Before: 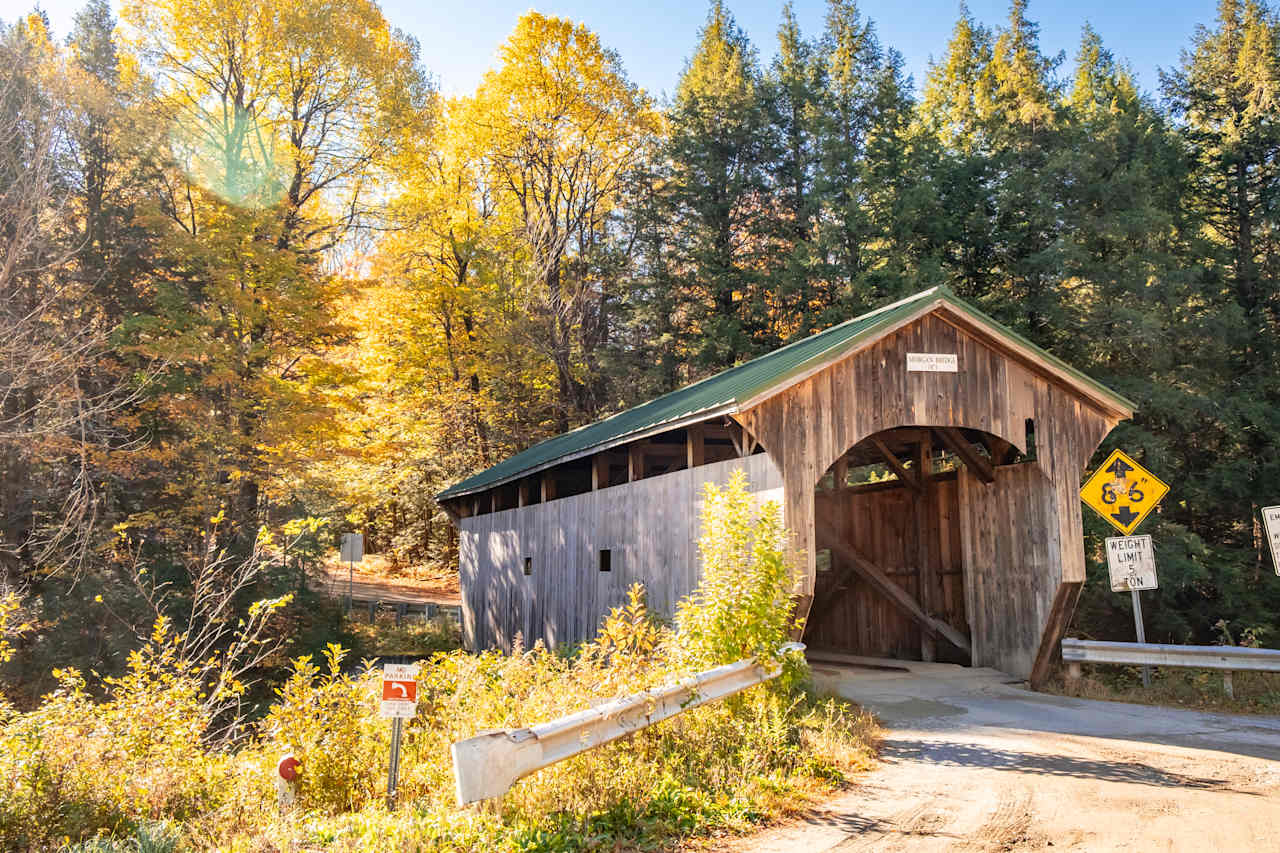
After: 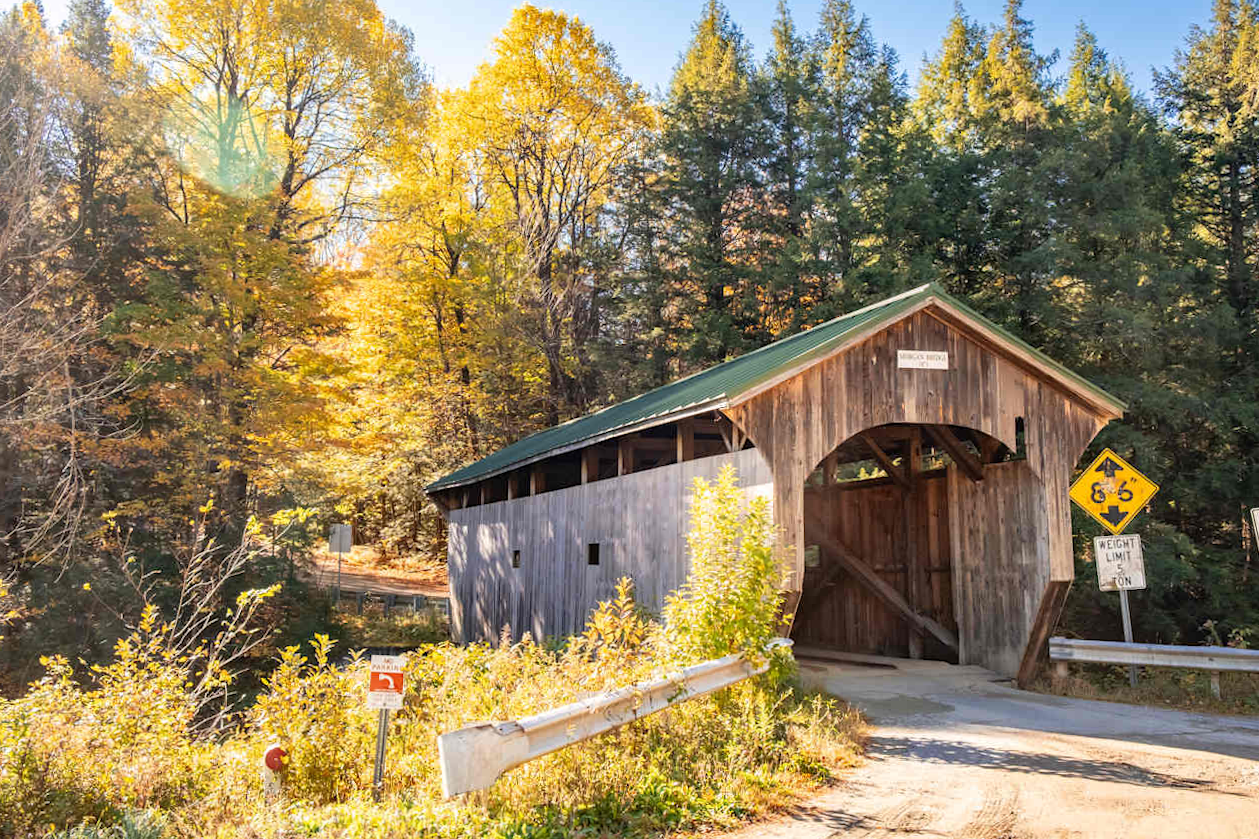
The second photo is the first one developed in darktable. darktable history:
crop and rotate: angle -0.636°
